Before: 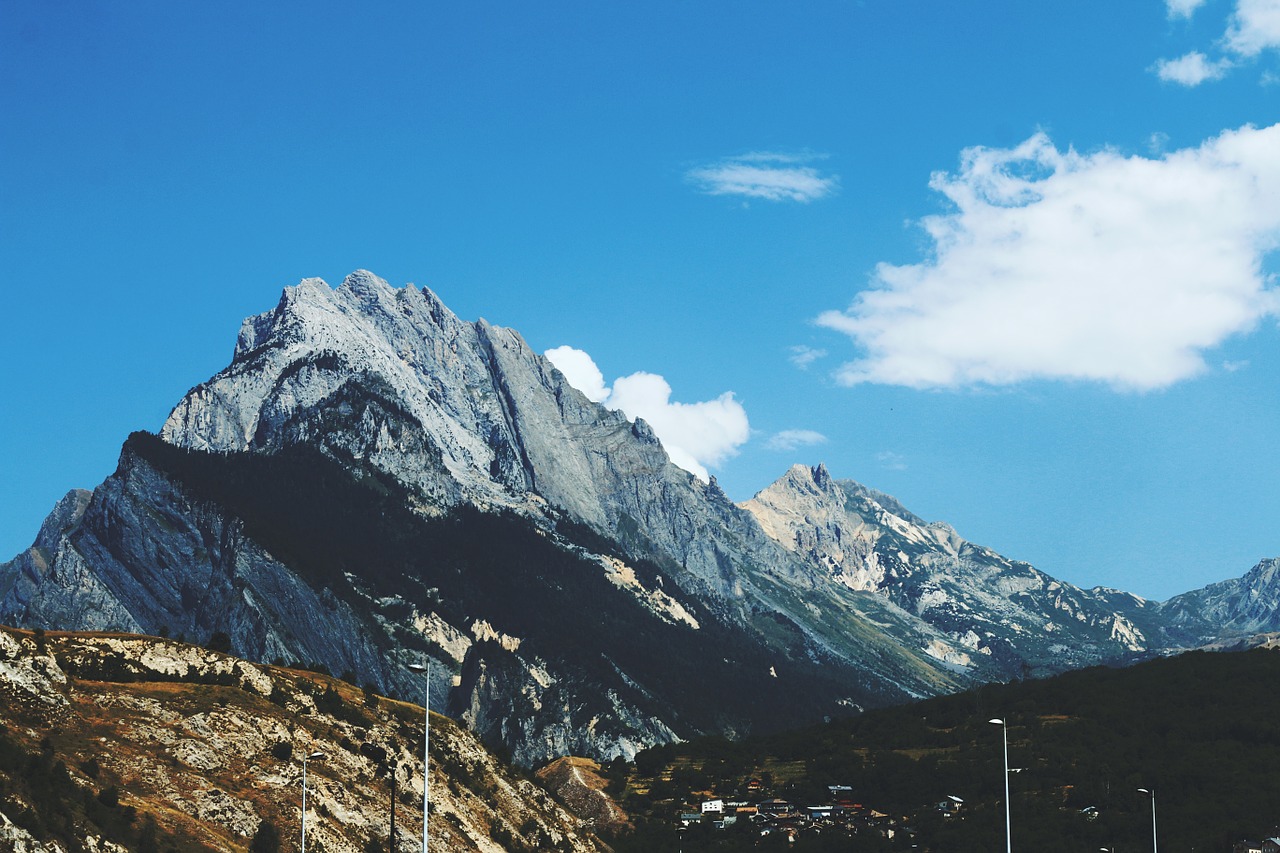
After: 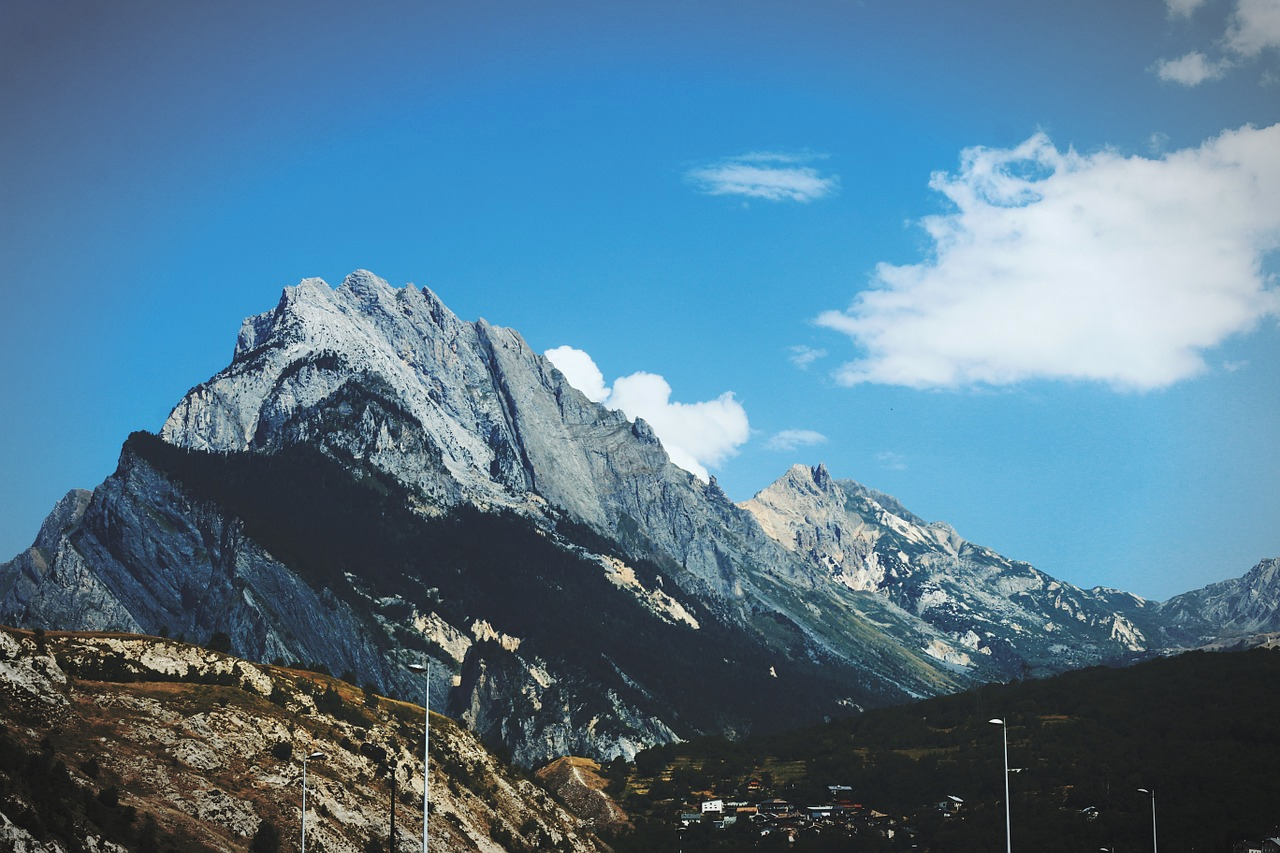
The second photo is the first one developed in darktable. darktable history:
exposure: exposure -0.02 EV, compensate highlight preservation false
vignetting: automatic ratio true, unbound false
